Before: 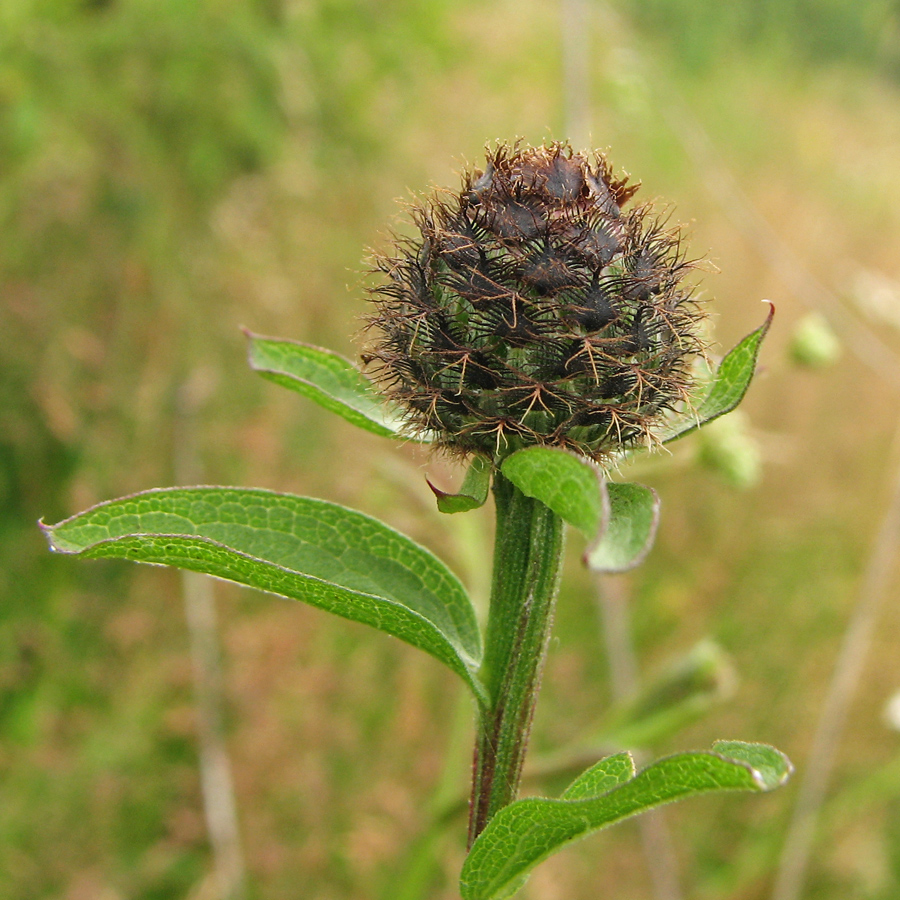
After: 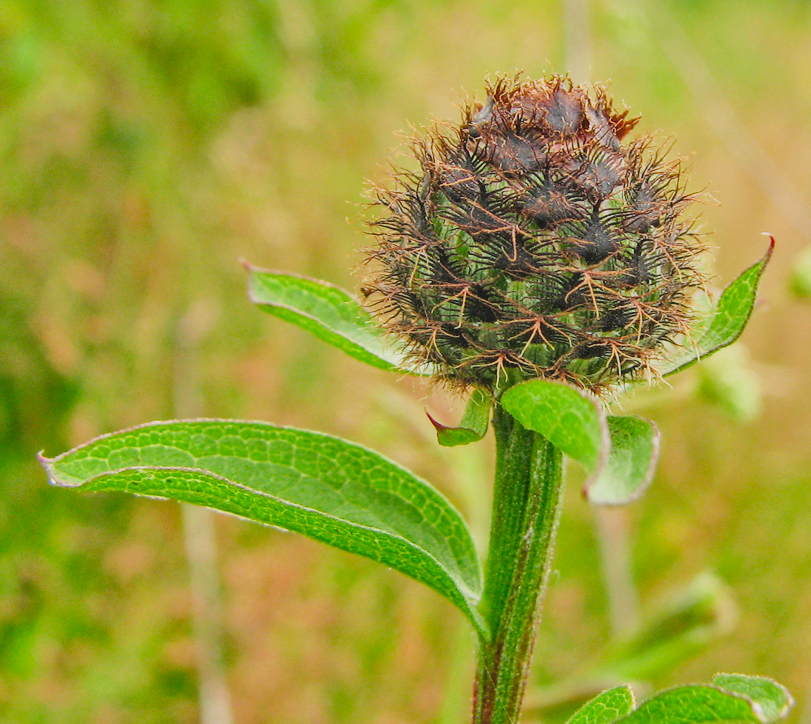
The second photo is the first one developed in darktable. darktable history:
contrast brightness saturation: contrast -0.193, saturation 0.189
exposure: black level correction 0, exposure 1.2 EV, compensate highlight preservation false
filmic rgb: black relative exposure -7.65 EV, white relative exposure 4.56 EV, threshold 2.96 EV, hardness 3.61, enable highlight reconstruction true
shadows and highlights: shadows 52.63, soften with gaussian
crop: top 7.504%, right 9.789%, bottom 11.971%
local contrast: highlights 95%, shadows 85%, detail 160%, midtone range 0.2
tone equalizer: on, module defaults
